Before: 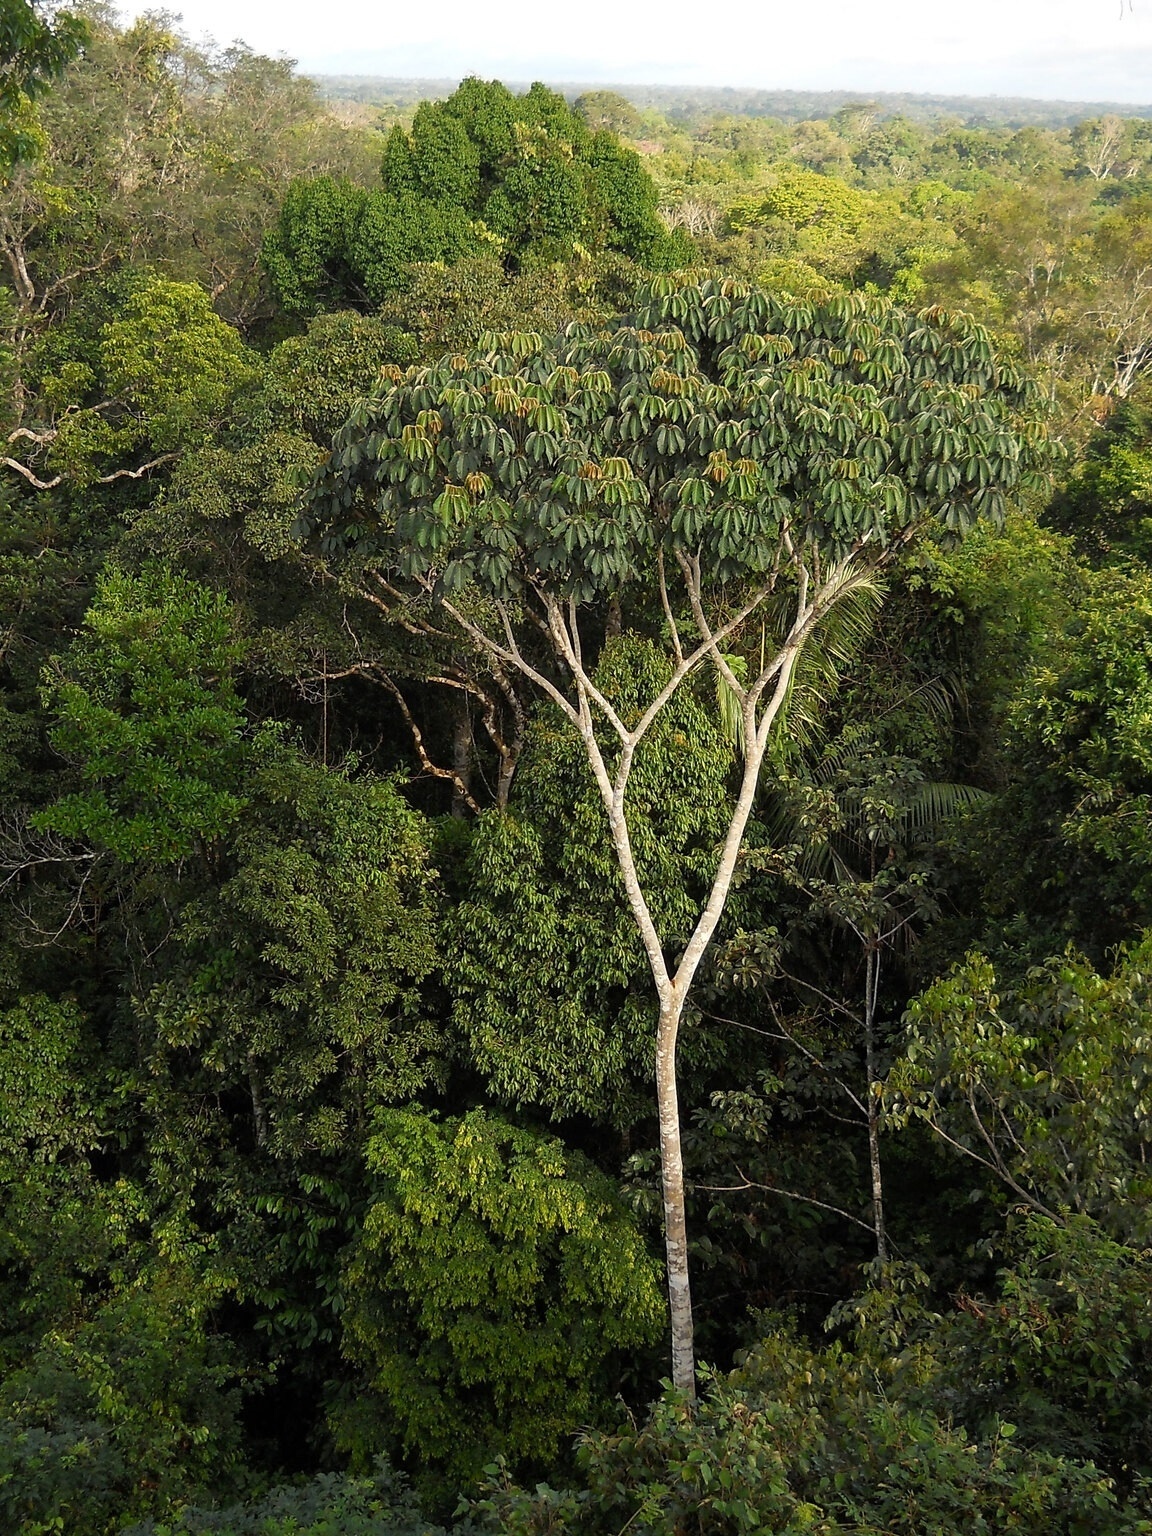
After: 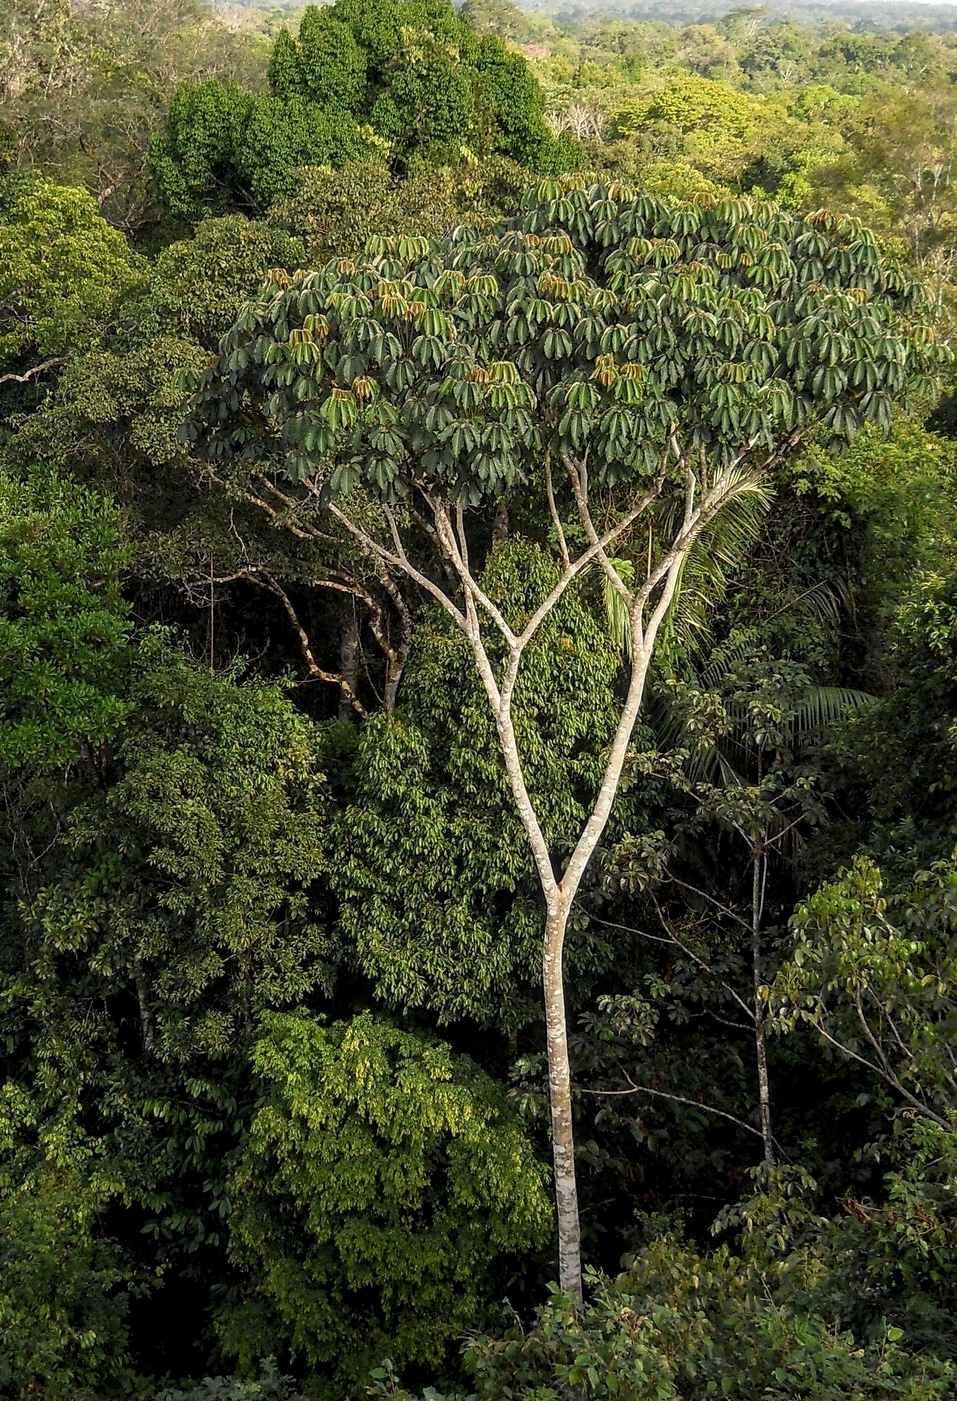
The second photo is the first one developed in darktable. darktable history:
crop: left 9.823%, top 6.254%, right 7.072%, bottom 2.519%
local contrast: detail 130%
